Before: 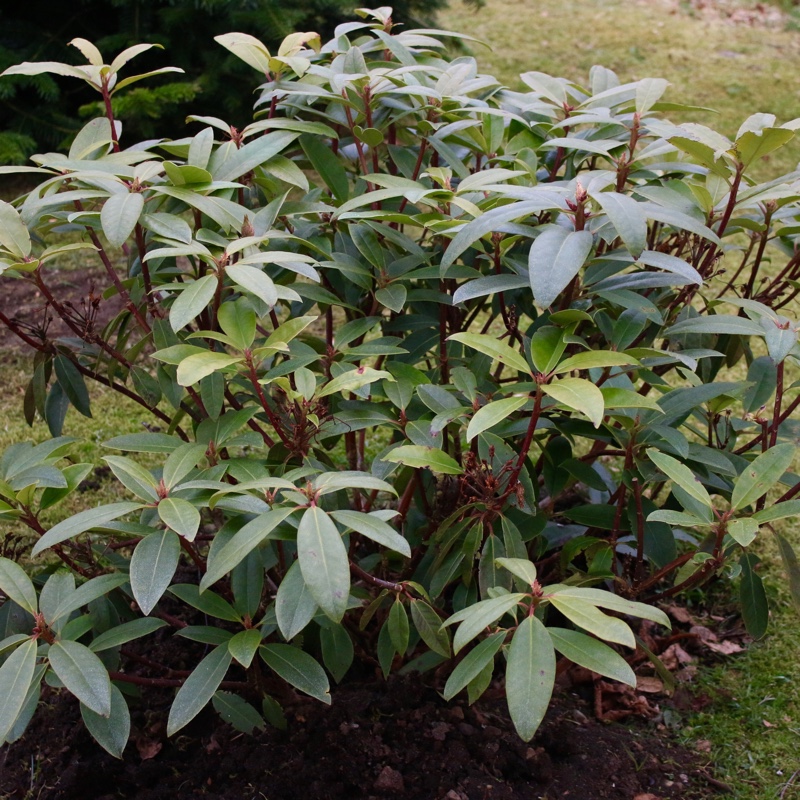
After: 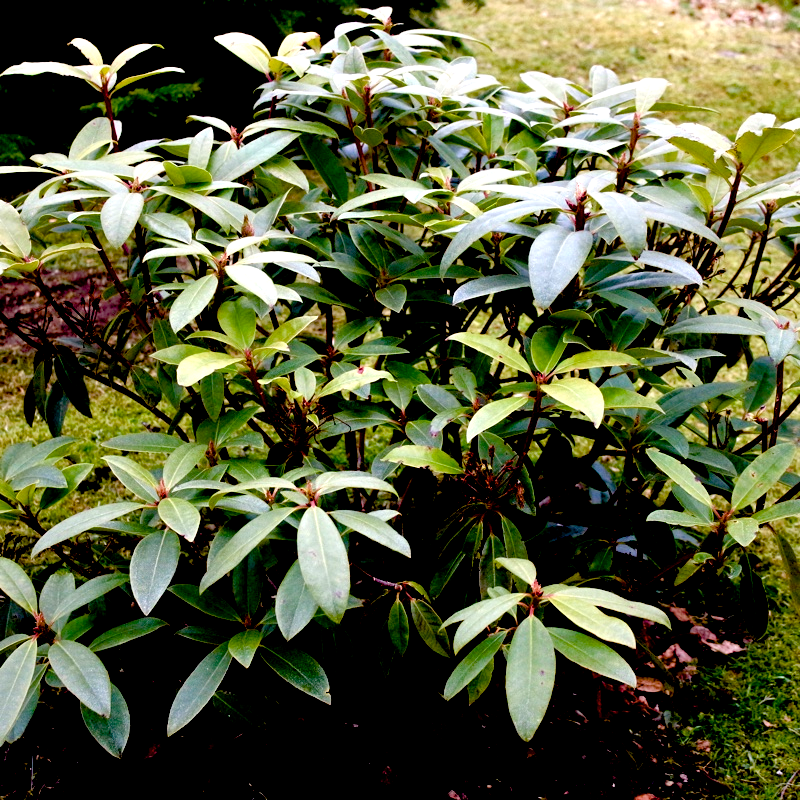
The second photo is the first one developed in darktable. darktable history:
color balance rgb: power › luminance -9.031%, perceptual saturation grading › global saturation 20%, perceptual saturation grading › highlights -24.915%, perceptual saturation grading › shadows 49.946%
exposure: black level correction 0.036, exposure 0.905 EV, compensate highlight preservation false
shadows and highlights: shadows 31.56, highlights -31.35, soften with gaussian
